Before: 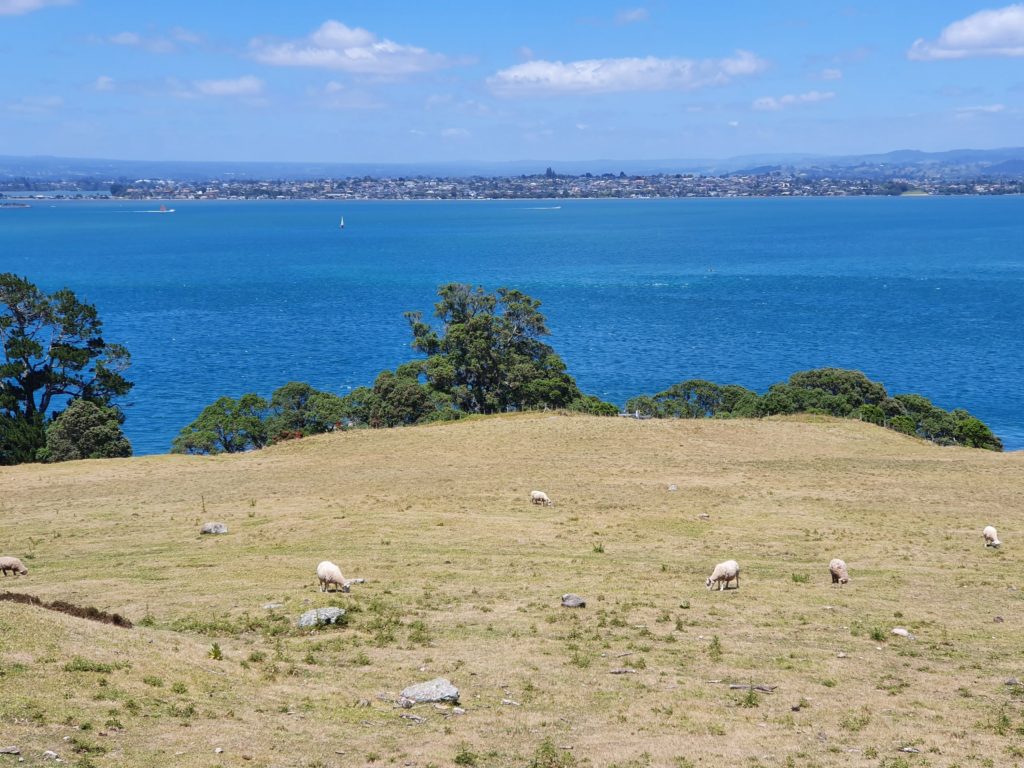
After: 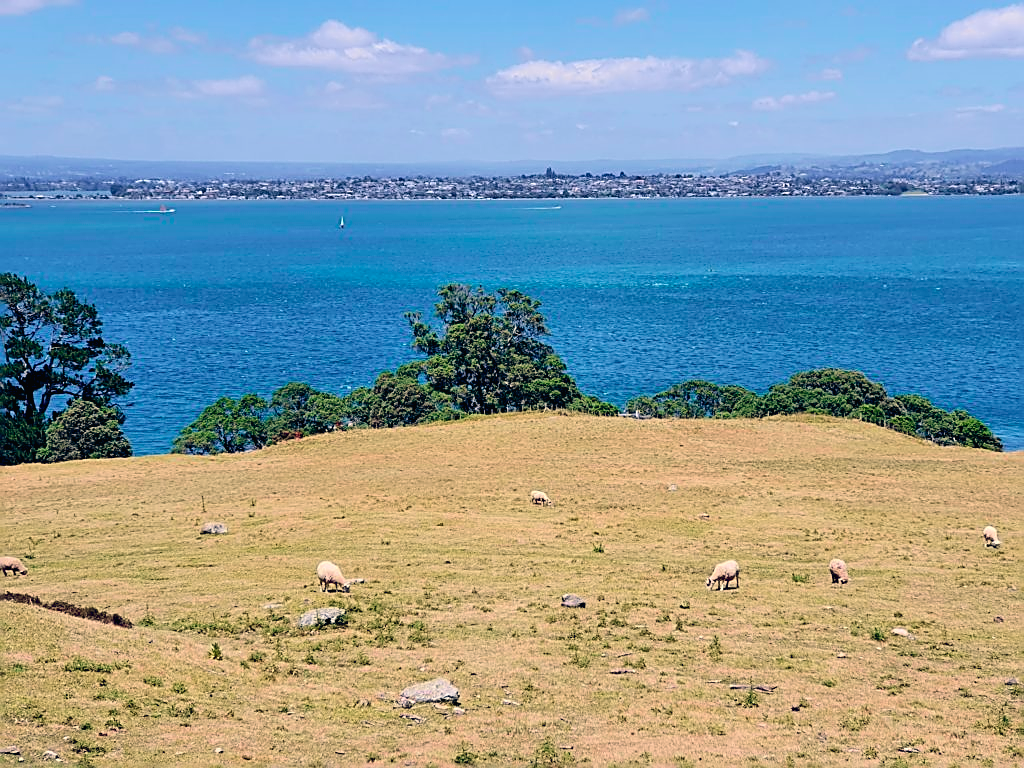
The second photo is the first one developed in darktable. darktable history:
sharpen: amount 1
tone curve: curves: ch0 [(0, 0.013) (0.054, 0.018) (0.205, 0.197) (0.289, 0.309) (0.382, 0.437) (0.475, 0.552) (0.666, 0.743) (0.791, 0.85) (1, 0.998)]; ch1 [(0, 0) (0.394, 0.338) (0.449, 0.404) (0.499, 0.498) (0.526, 0.528) (0.543, 0.564) (0.589, 0.633) (0.66, 0.687) (0.783, 0.804) (1, 1)]; ch2 [(0, 0) (0.304, 0.31) (0.403, 0.399) (0.441, 0.421) (0.474, 0.466) (0.498, 0.496) (0.524, 0.538) (0.555, 0.584) (0.633, 0.665) (0.7, 0.711) (1, 1)], color space Lab, independent channels, preserve colors none
exposure: black level correction 0.006, exposure -0.226 EV, compensate highlight preservation false
color balance rgb: shadows lift › hue 87.51°, highlights gain › chroma 3.21%, highlights gain › hue 55.1°, global offset › chroma 0.15%, global offset › hue 253.66°, linear chroma grading › global chroma 0.5%
